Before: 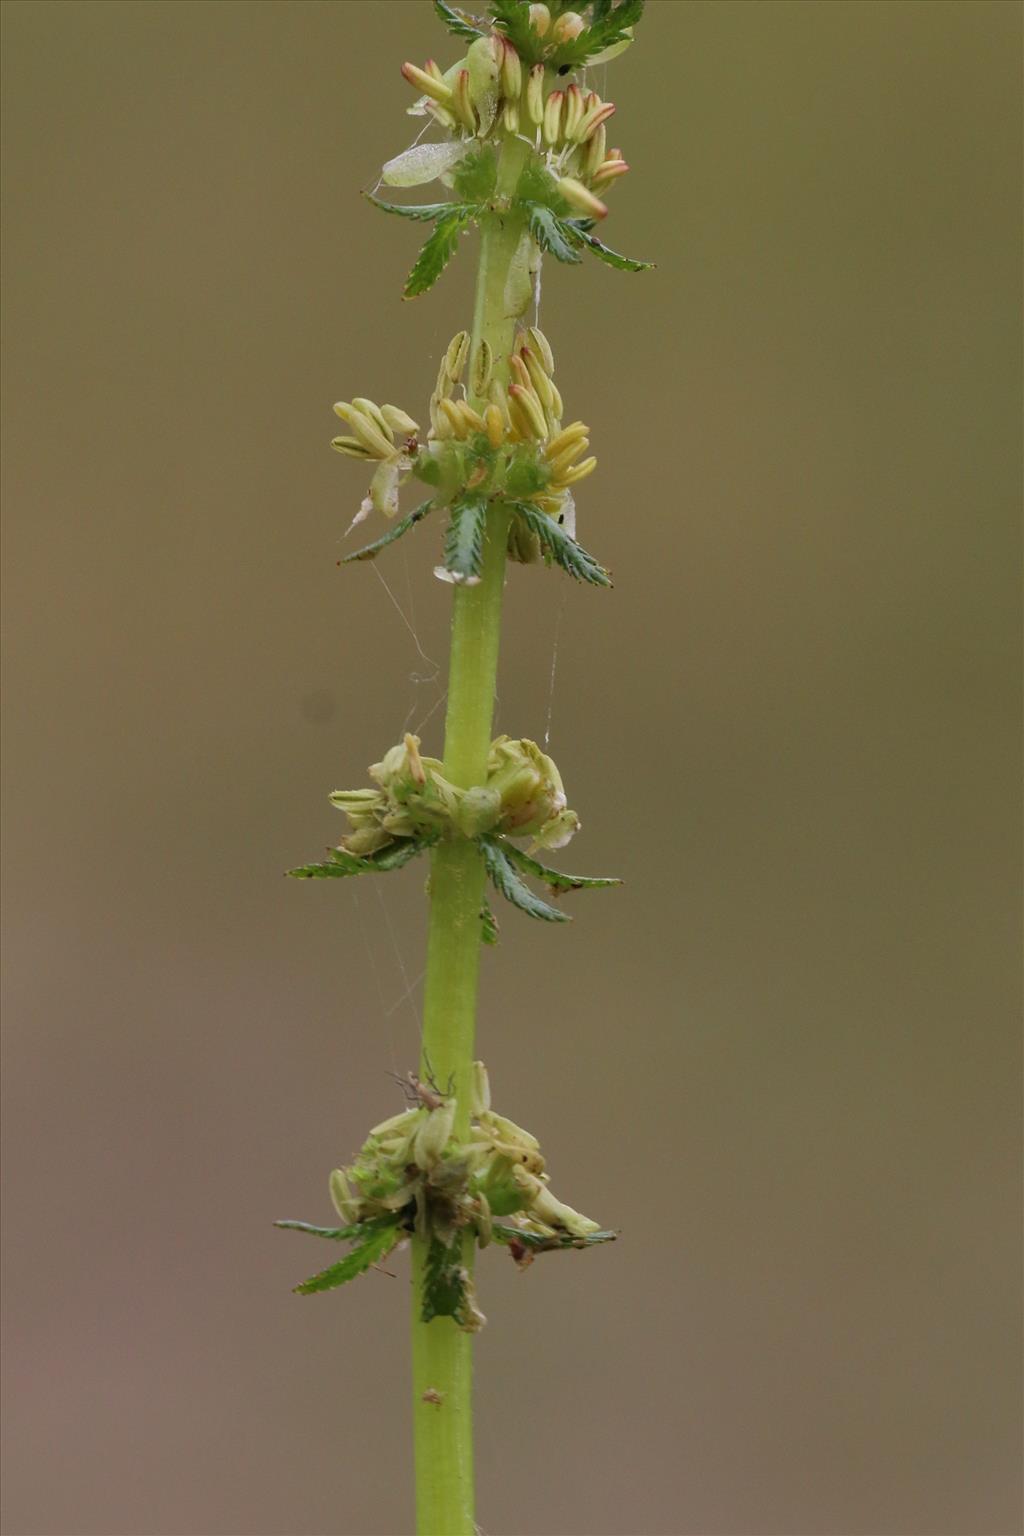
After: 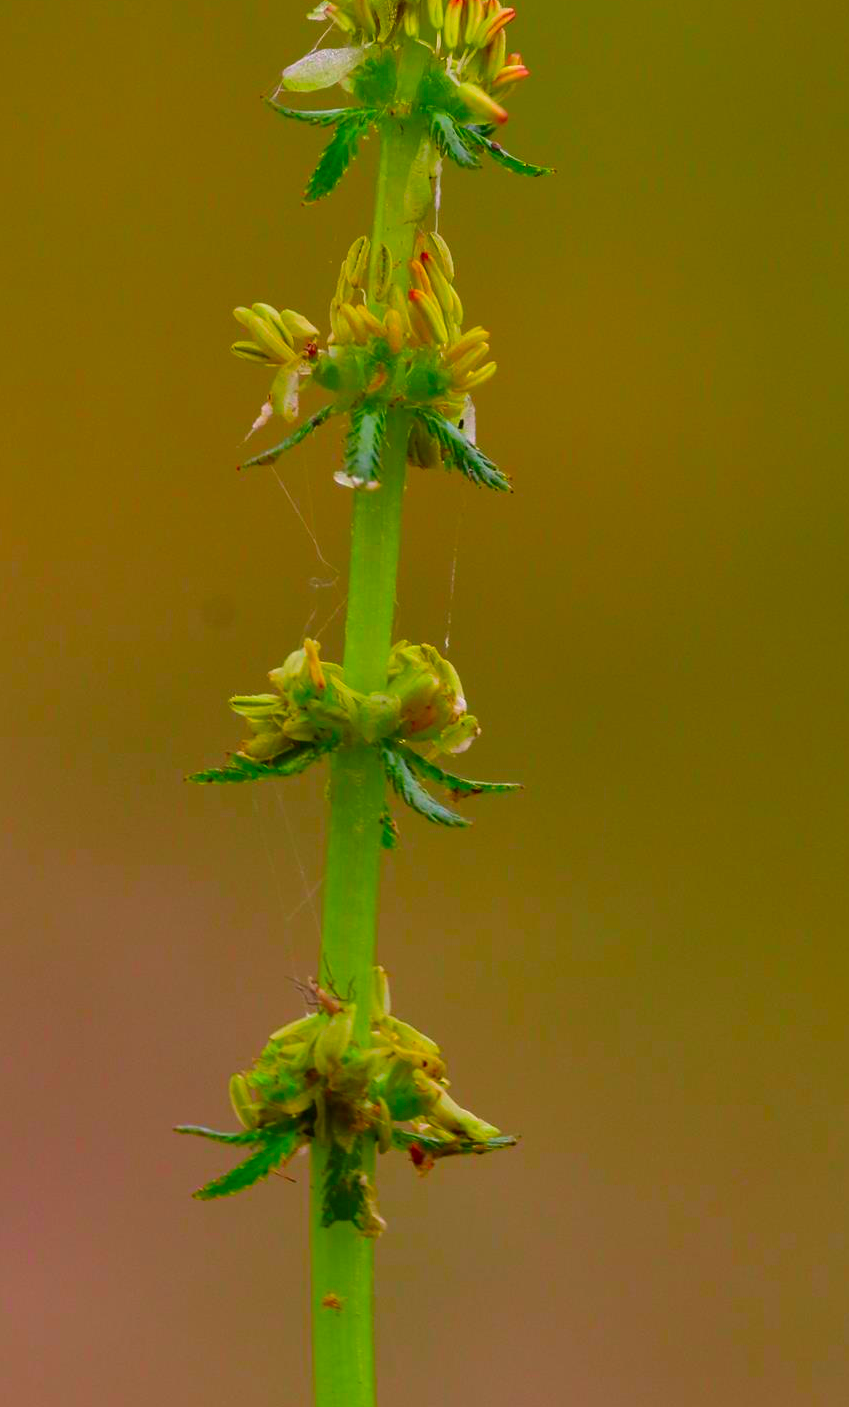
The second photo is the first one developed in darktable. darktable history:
color correction: highlights a* 1.58, highlights b* -1.68, saturation 2.49
contrast brightness saturation: contrast 0.041, saturation 0.067
crop: left 9.817%, top 6.224%, right 7.246%, bottom 2.125%
